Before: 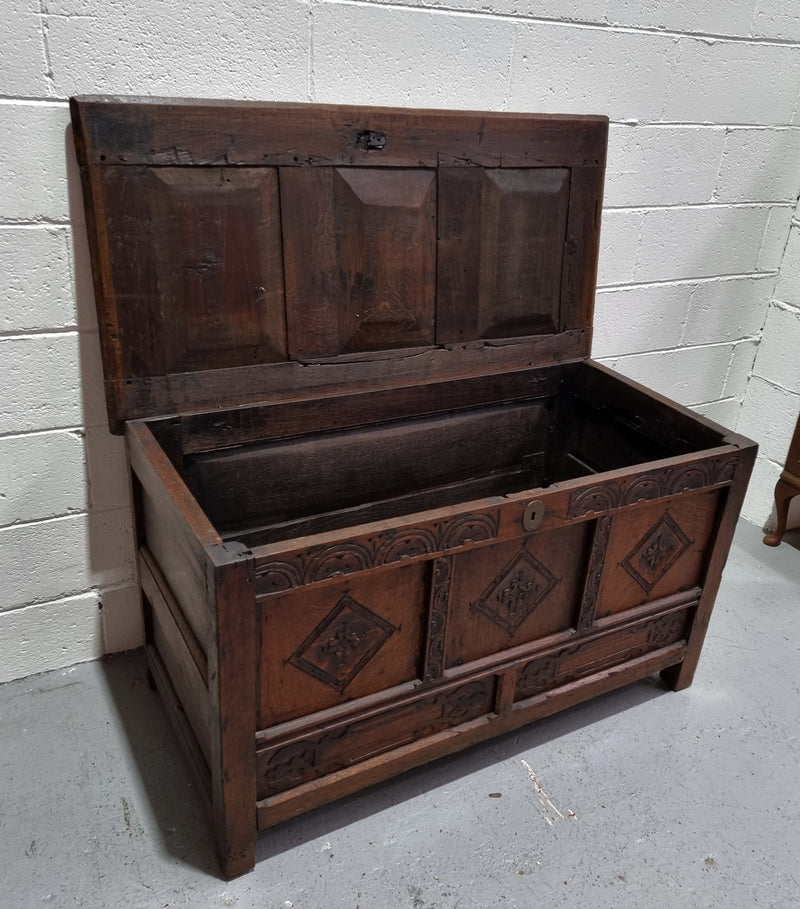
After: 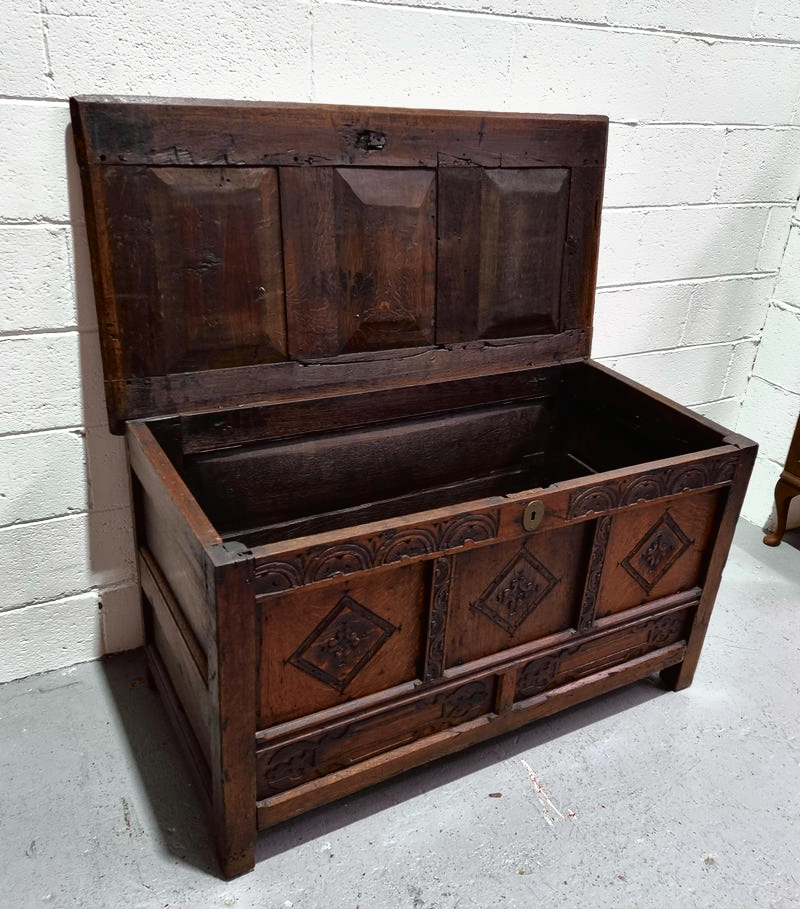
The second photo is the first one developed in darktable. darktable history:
tone curve: curves: ch0 [(0, 0.012) (0.031, 0.02) (0.12, 0.083) (0.198, 0.18) (0.261, 0.267) (0.415, 0.464) (0.525, 0.615) (0.67, 0.782) (0.777, 0.915) (0.915, 0.983) (0.999, 0.996)]; ch1 [(0, 0) (0.23, 0.209) (0.343, 0.331) (0.469, 0.443) (0.502, 0.502) (0.527, 0.534) (0.55, 0.561) (0.632, 0.663) (0.735, 0.754) (1, 1)]; ch2 [(0, 0) (0.249, 0.216) (0.352, 0.348) (0.424, 0.442) (0.476, 0.482) (0.499, 0.502) (0.517, 0.516) (0.532, 0.544) (0.558, 0.574) (0.596, 0.626) (0.726, 0.751) (0.82, 0.796) (0.998, 0.928)], color space Lab, independent channels, preserve colors none
